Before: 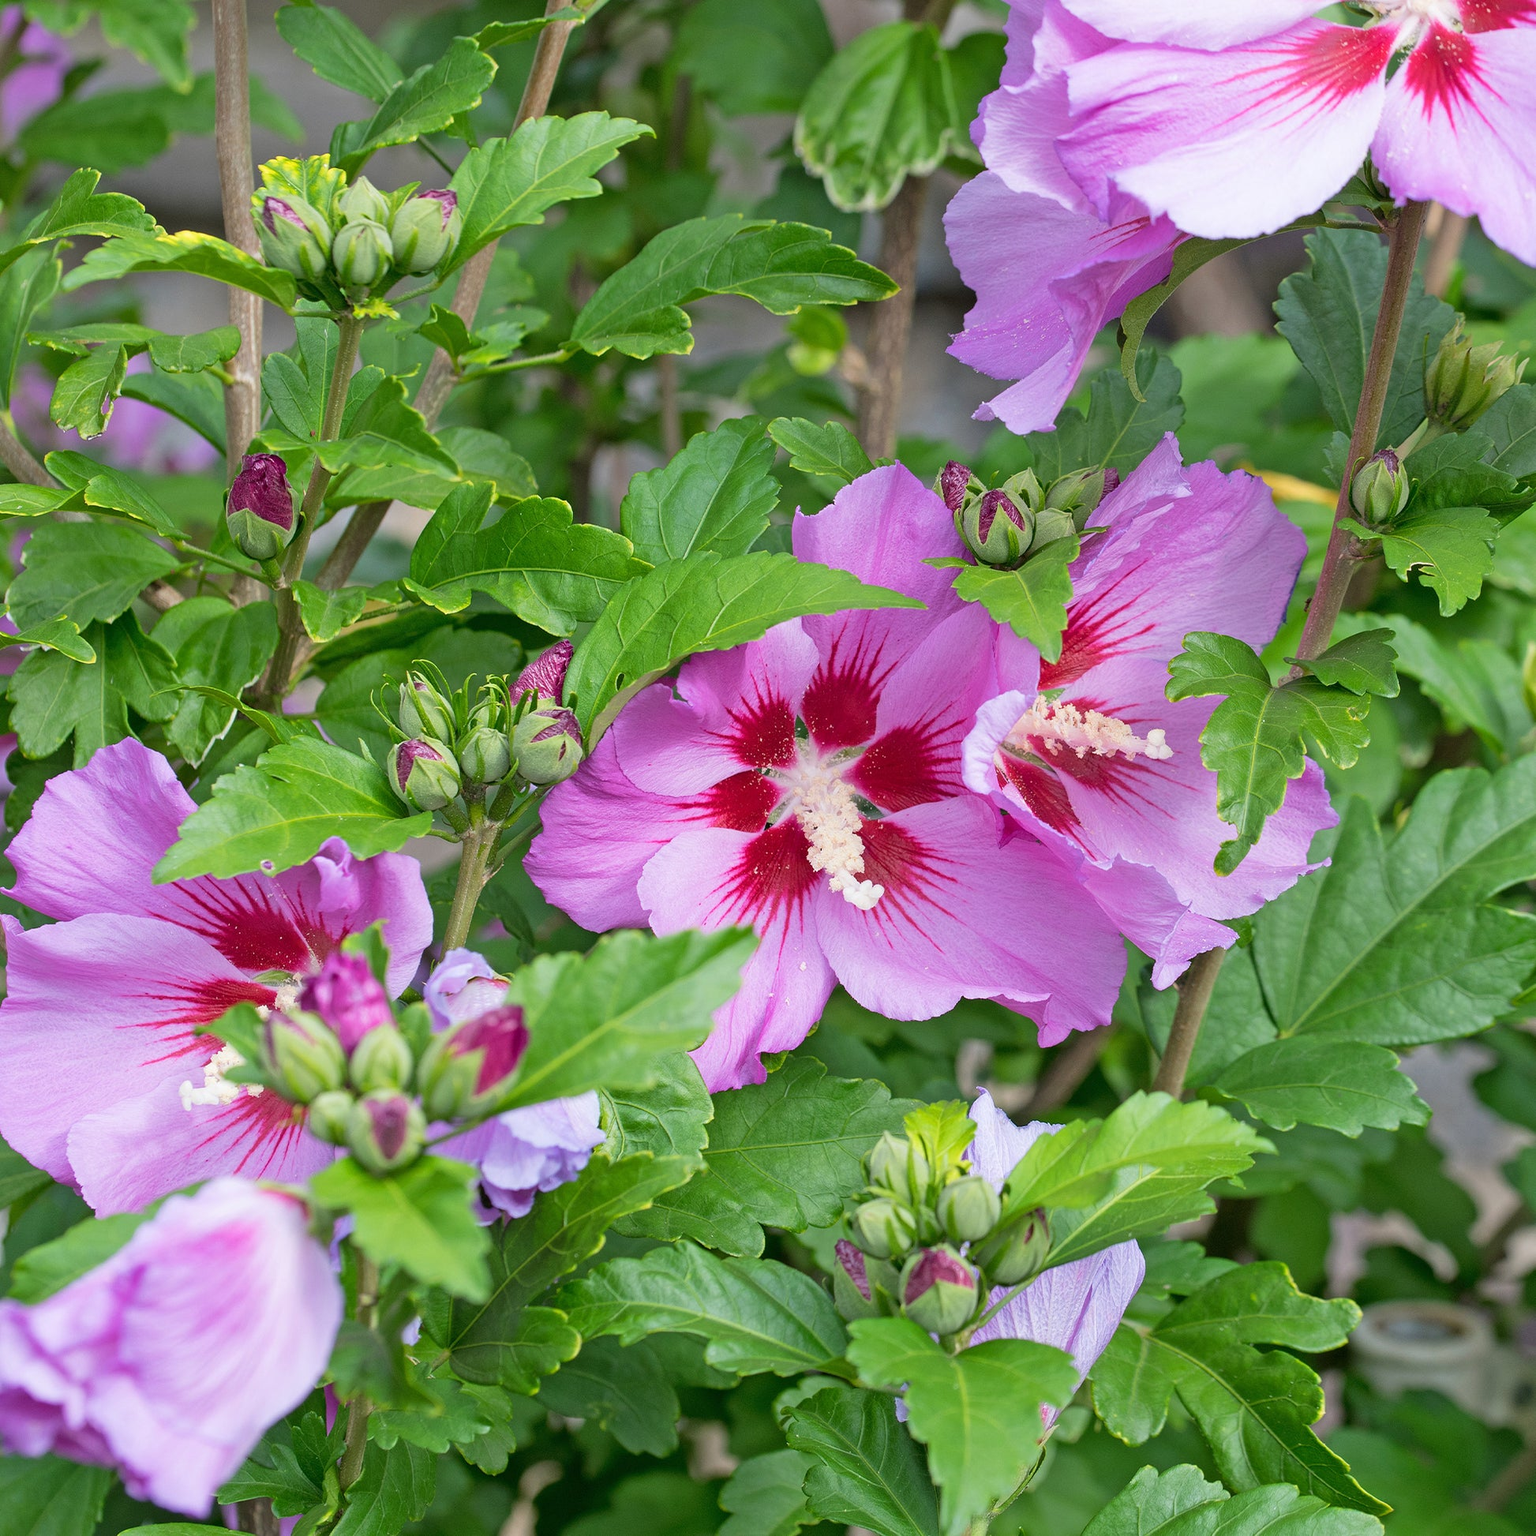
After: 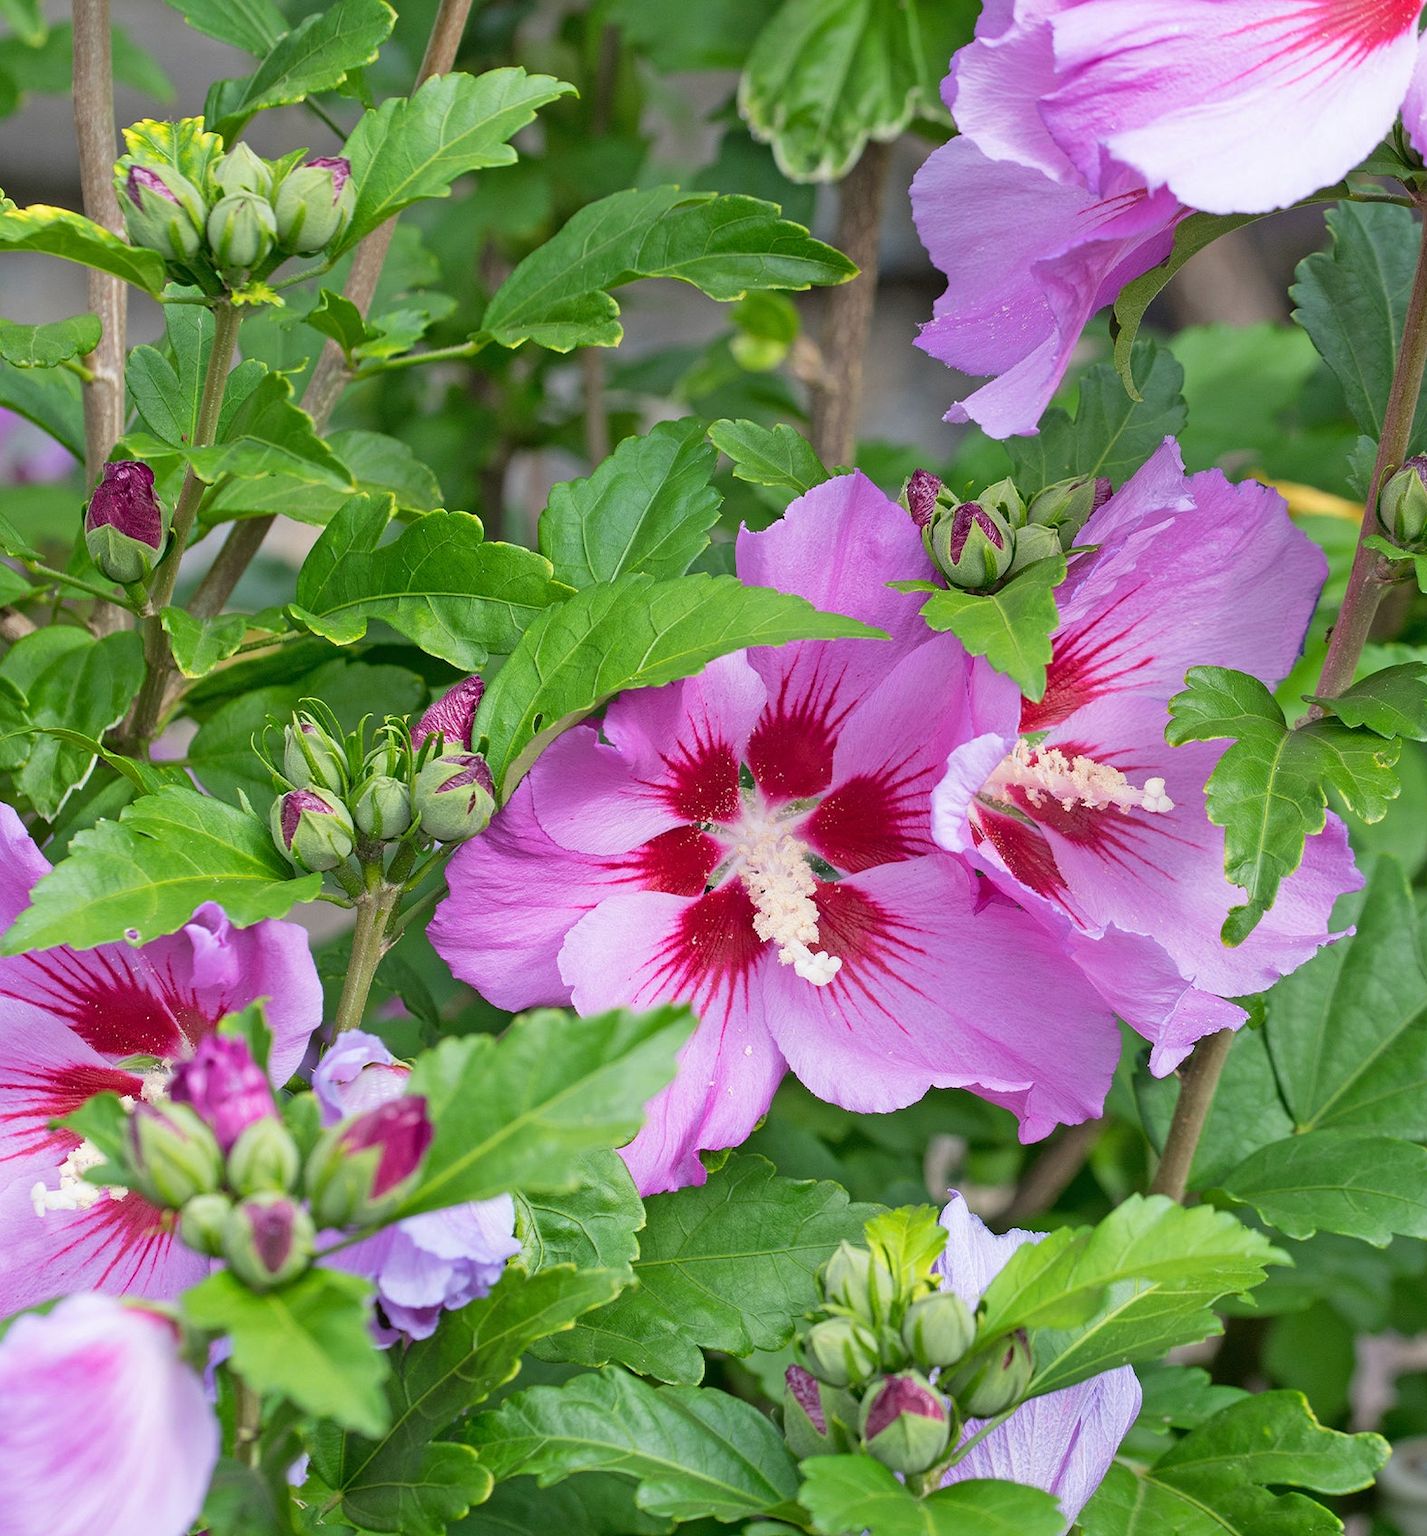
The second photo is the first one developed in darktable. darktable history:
crop: left 9.929%, top 3.475%, right 9.188%, bottom 9.529%
local contrast: mode bilateral grid, contrast 20, coarseness 50, detail 102%, midtone range 0.2
